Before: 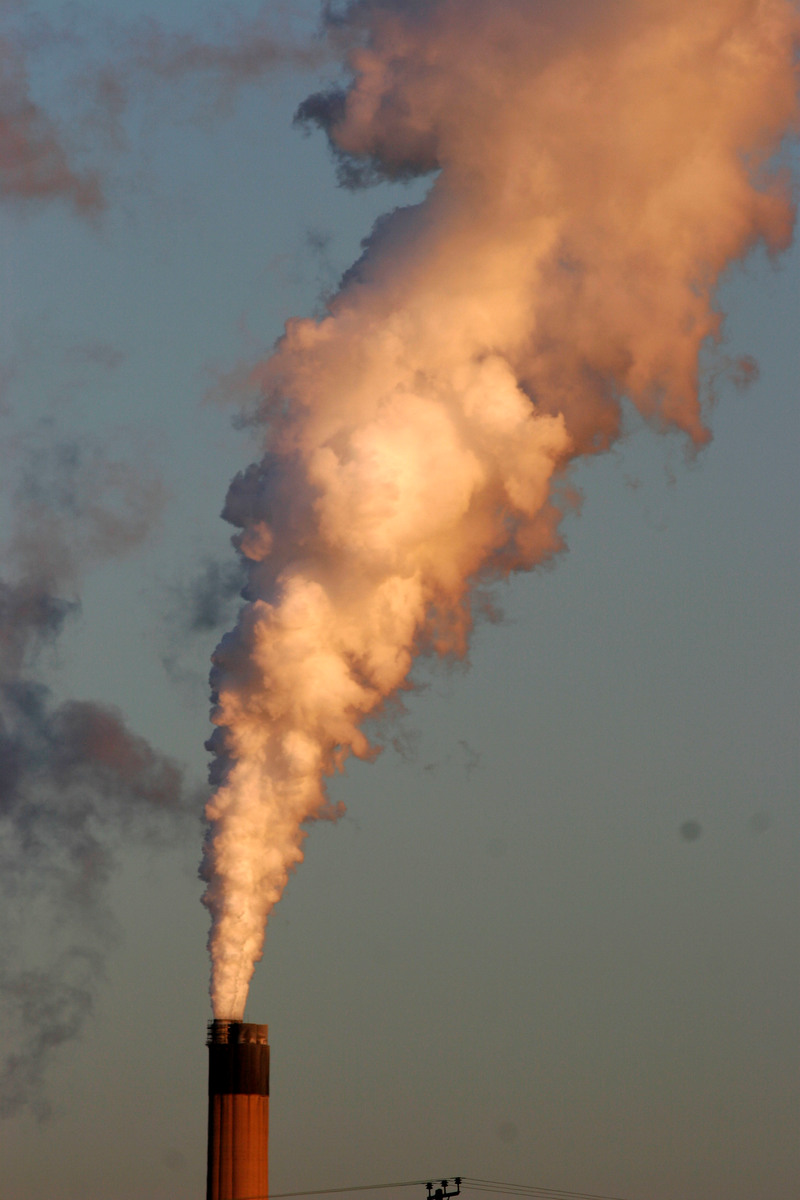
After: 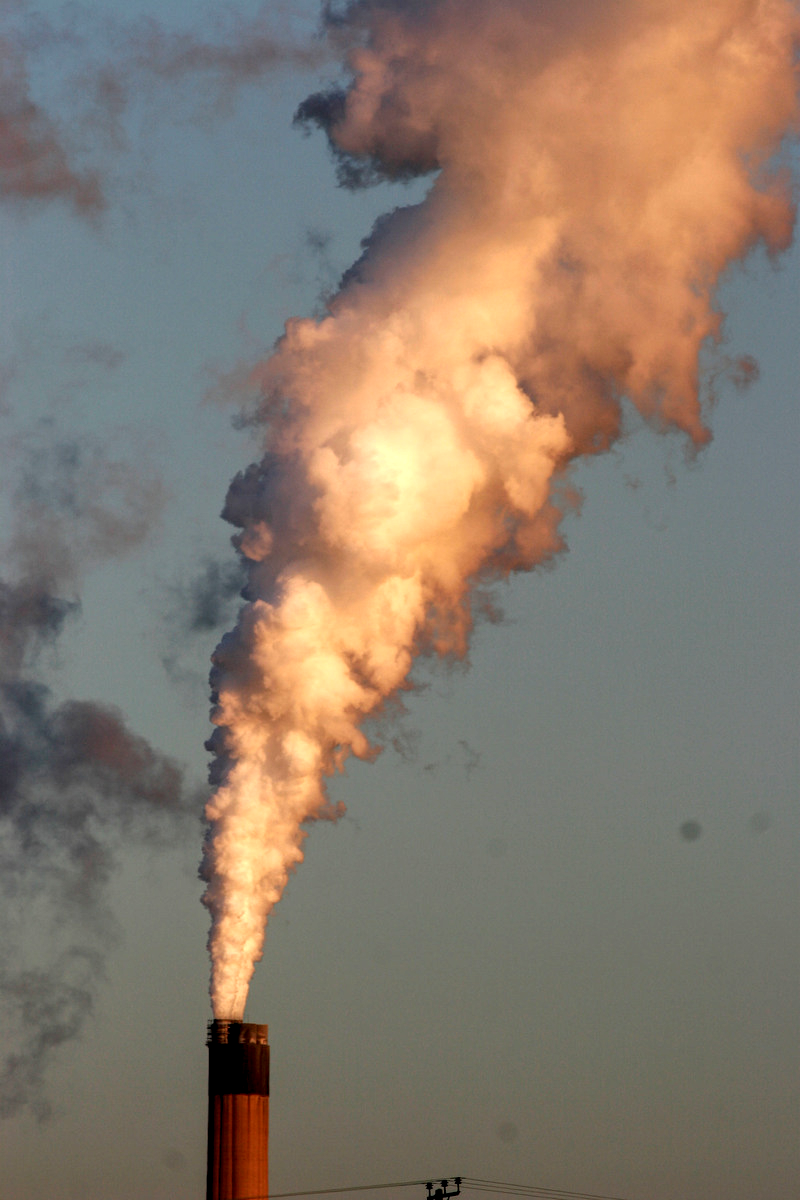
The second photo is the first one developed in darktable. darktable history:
local contrast: detail 144%
exposure: exposure 0.172 EV, compensate highlight preservation false
